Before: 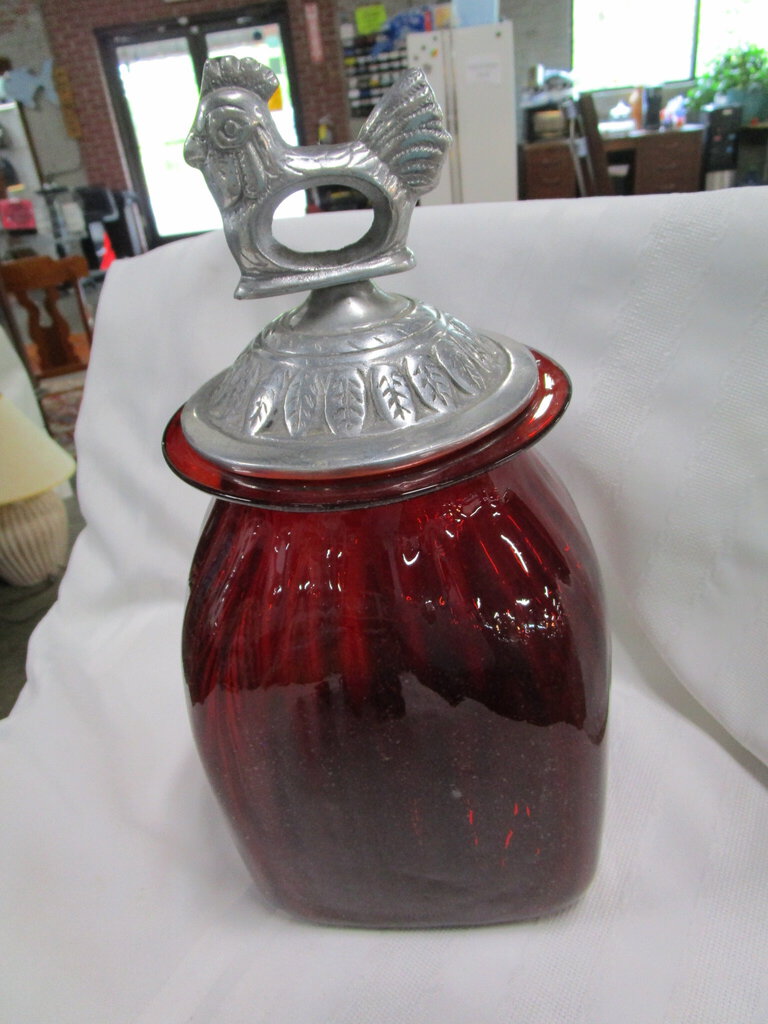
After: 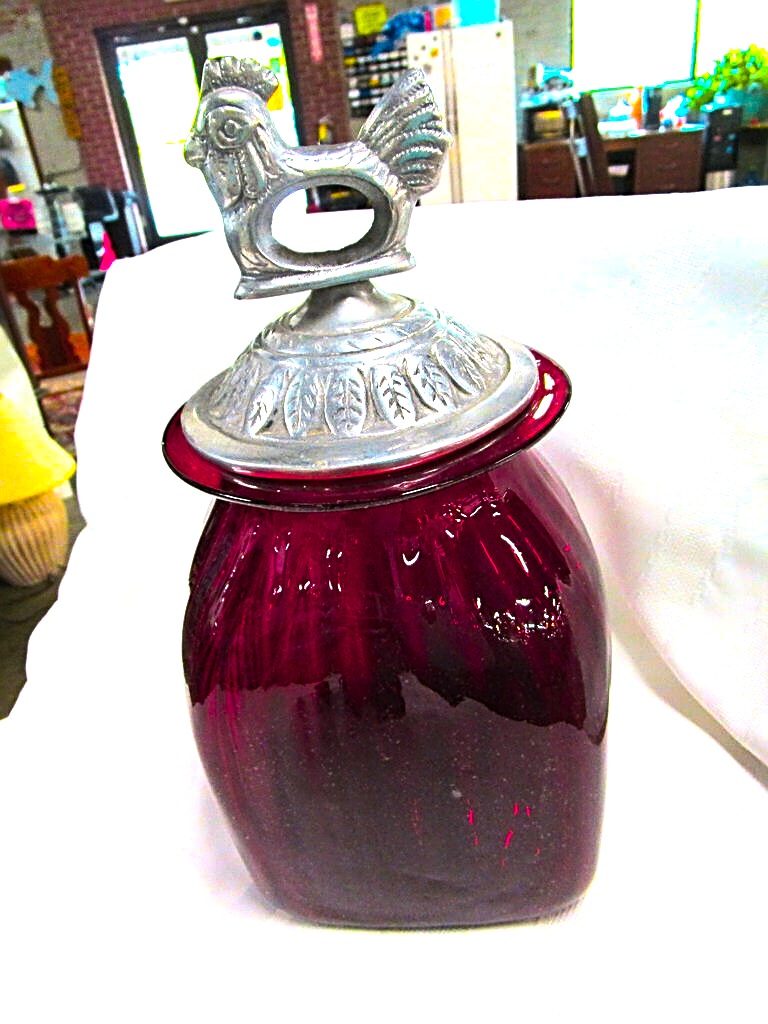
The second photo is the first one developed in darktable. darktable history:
sharpen: radius 2.817, amount 0.715
color balance rgb: linear chroma grading › highlights 100%, linear chroma grading › global chroma 23.41%, perceptual saturation grading › global saturation 35.38%, hue shift -10.68°, perceptual brilliance grading › highlights 47.25%, perceptual brilliance grading › mid-tones 22.2%, perceptual brilliance grading › shadows -5.93%
